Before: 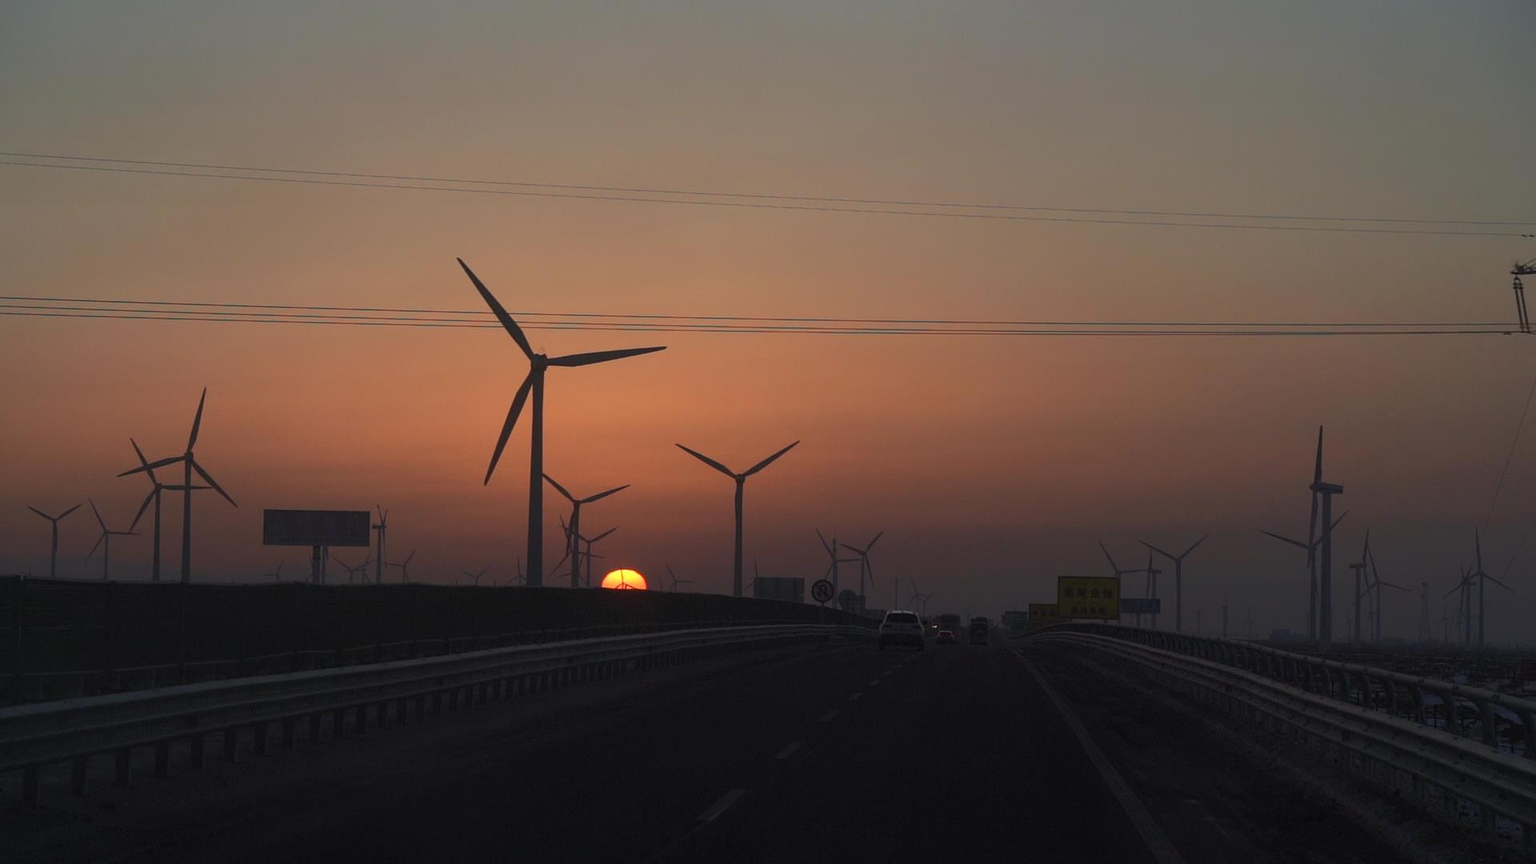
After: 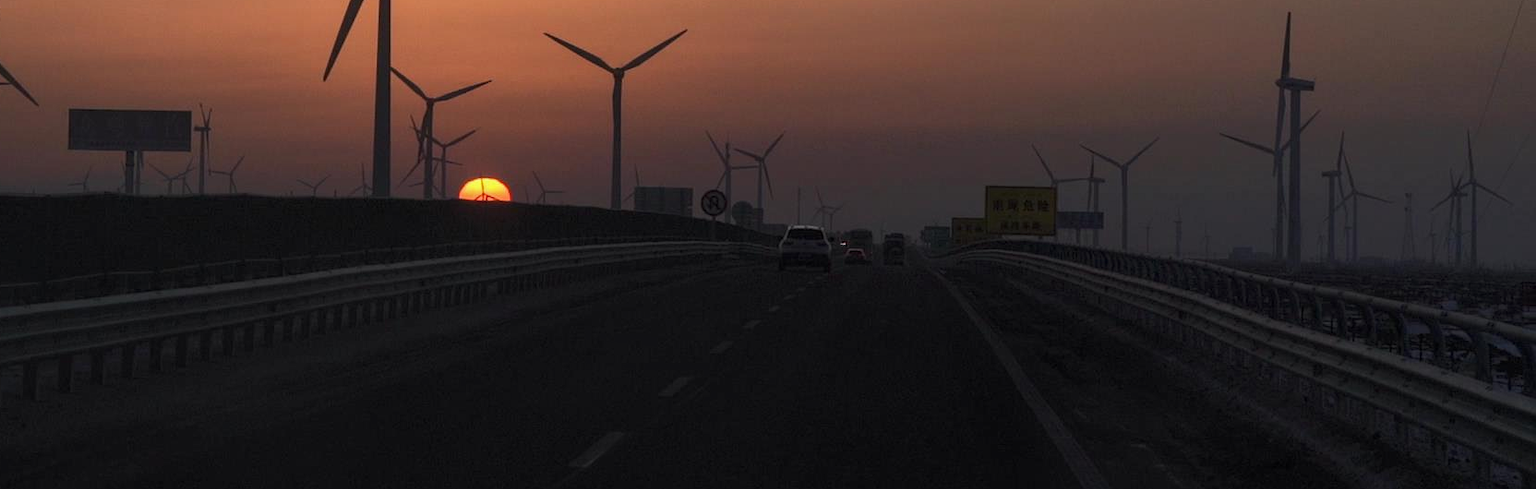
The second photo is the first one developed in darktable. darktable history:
crop and rotate: left 13.31%, top 48.135%, bottom 2.782%
local contrast: on, module defaults
